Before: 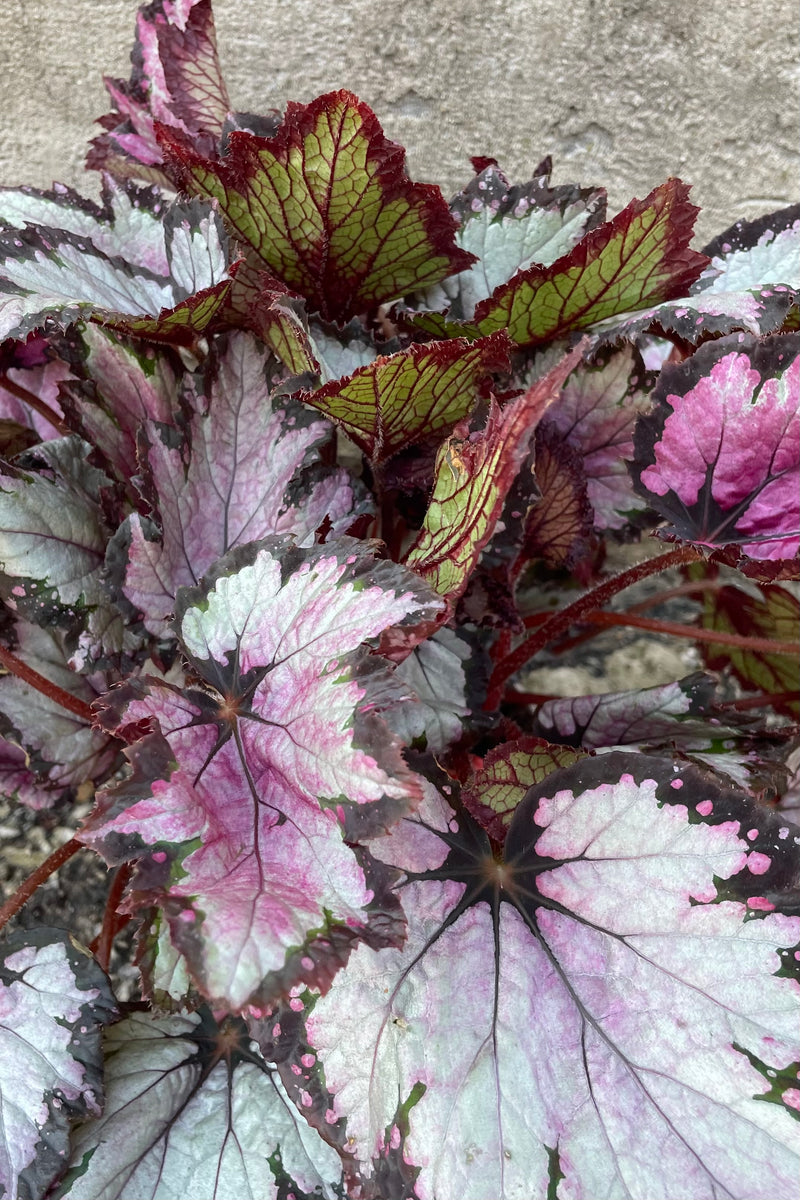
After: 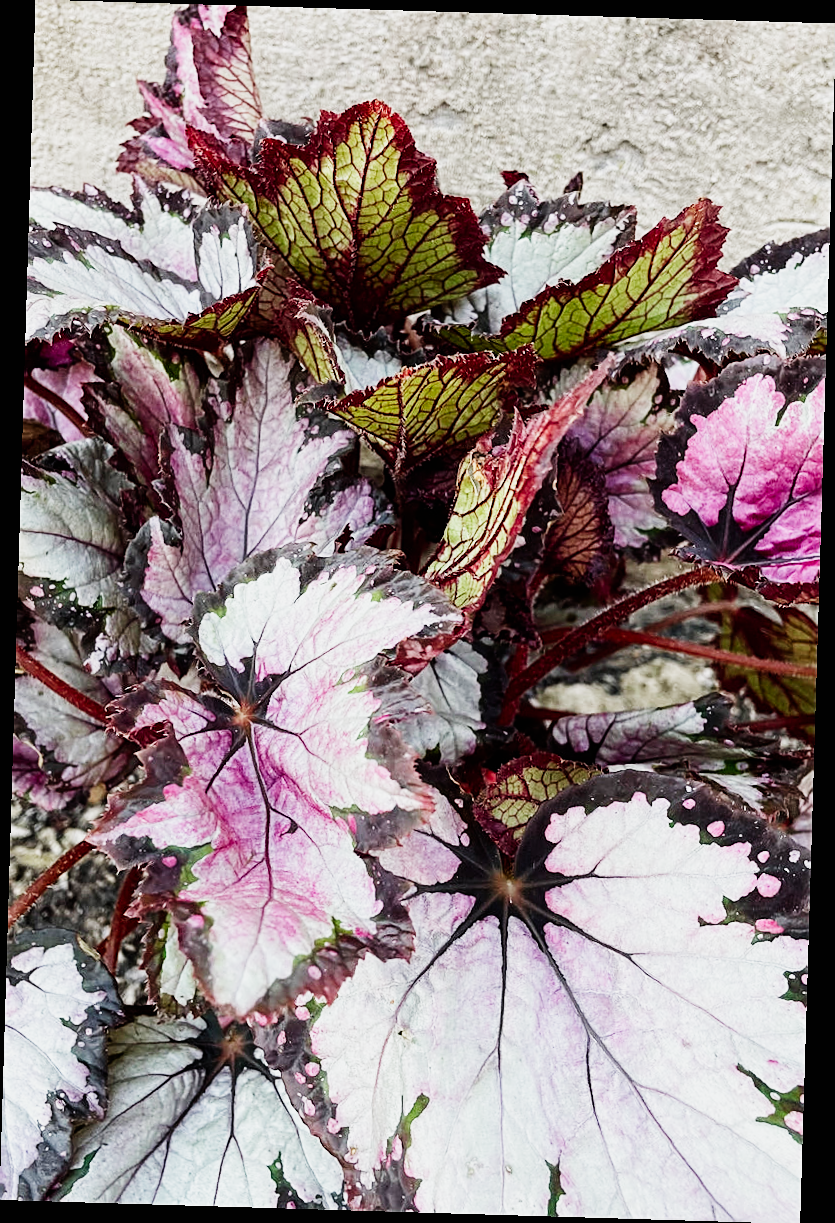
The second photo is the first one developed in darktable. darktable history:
exposure: black level correction 0, exposure 0.7 EV, compensate exposure bias true, compensate highlight preservation false
rotate and perspective: rotation 1.72°, automatic cropping off
sharpen: on, module defaults
sigmoid: contrast 1.81, skew -0.21, preserve hue 0%, red attenuation 0.1, red rotation 0.035, green attenuation 0.1, green rotation -0.017, blue attenuation 0.15, blue rotation -0.052, base primaries Rec2020
